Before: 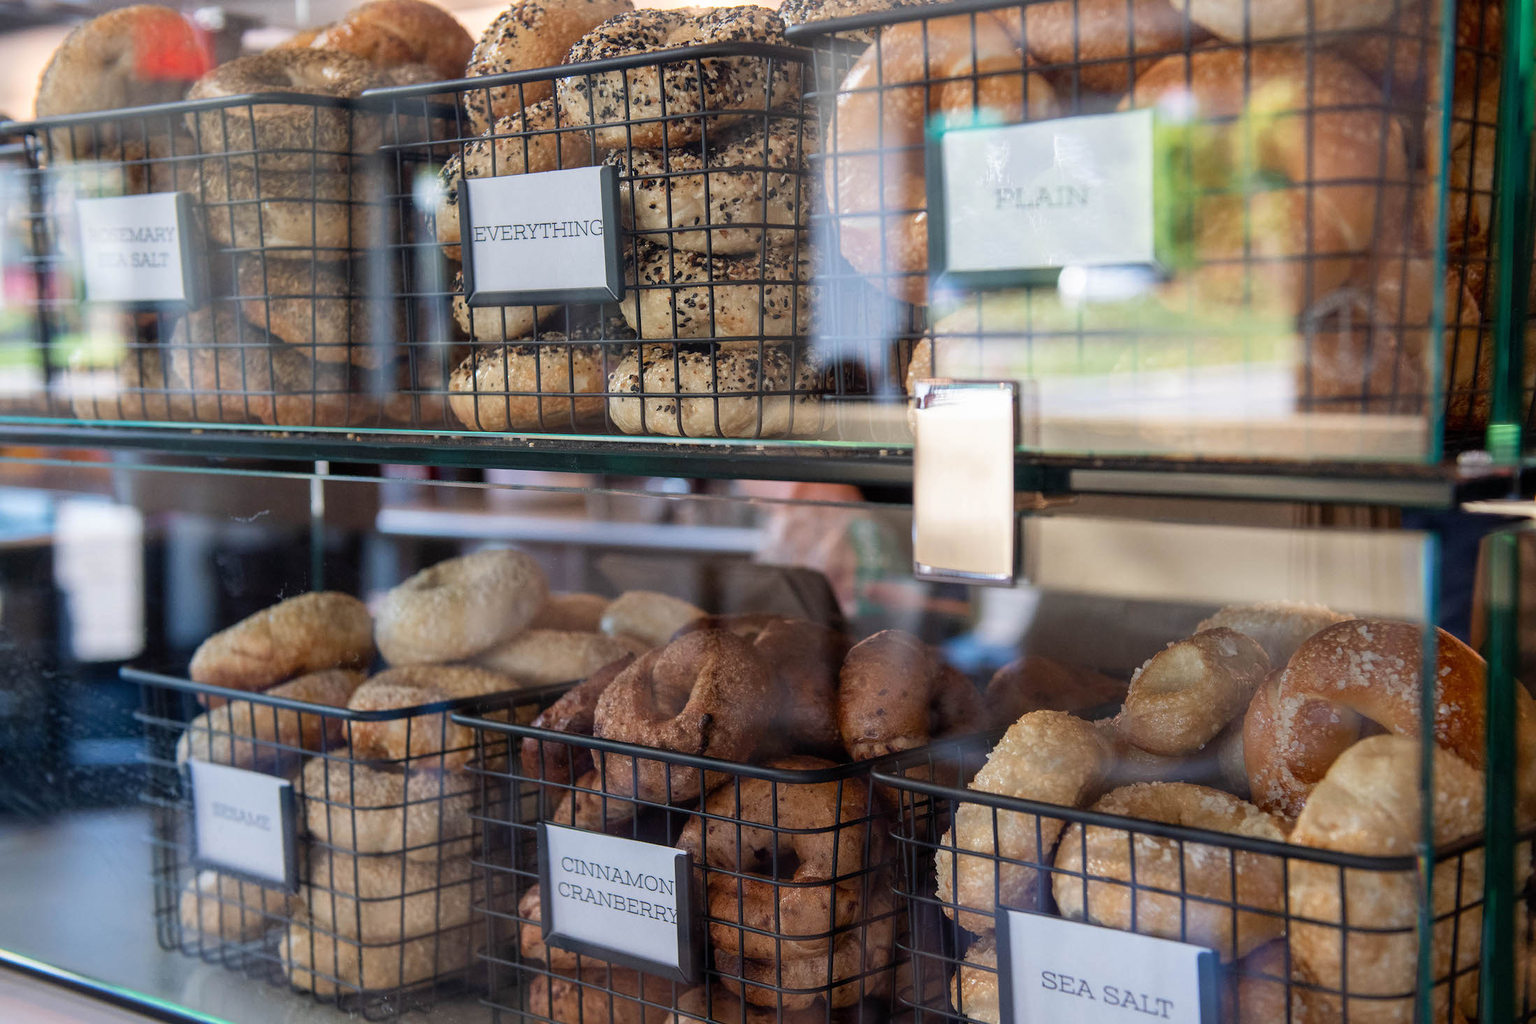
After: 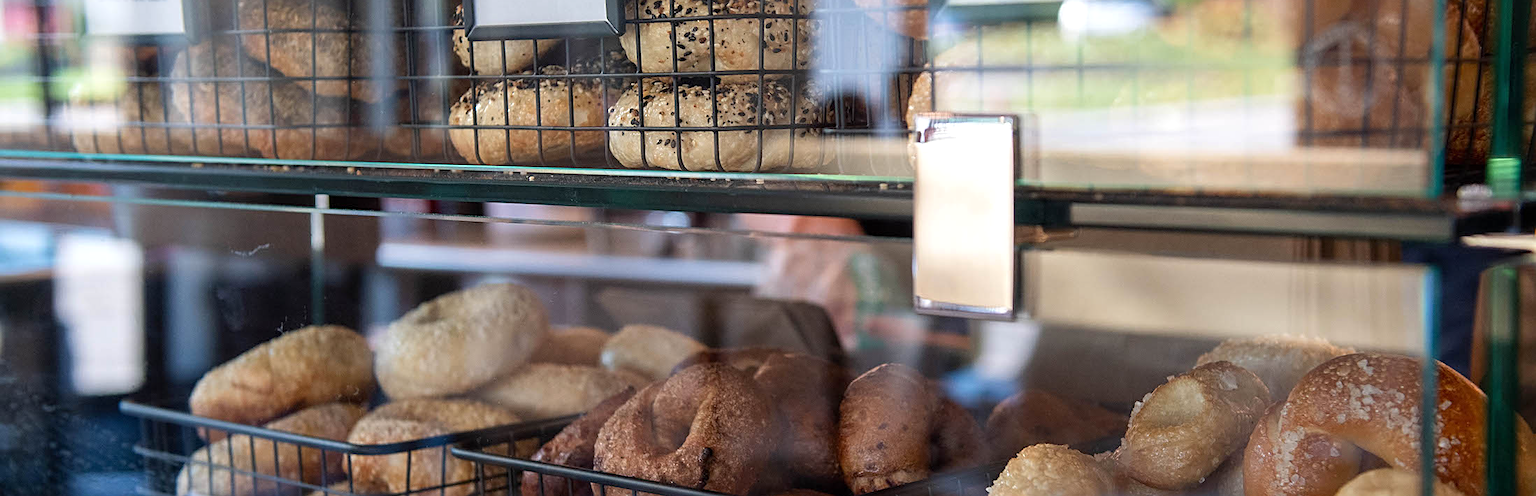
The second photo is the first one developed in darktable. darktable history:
exposure: exposure 0.201 EV, compensate highlight preservation false
crop and rotate: top 26.042%, bottom 25.465%
sharpen: on, module defaults
